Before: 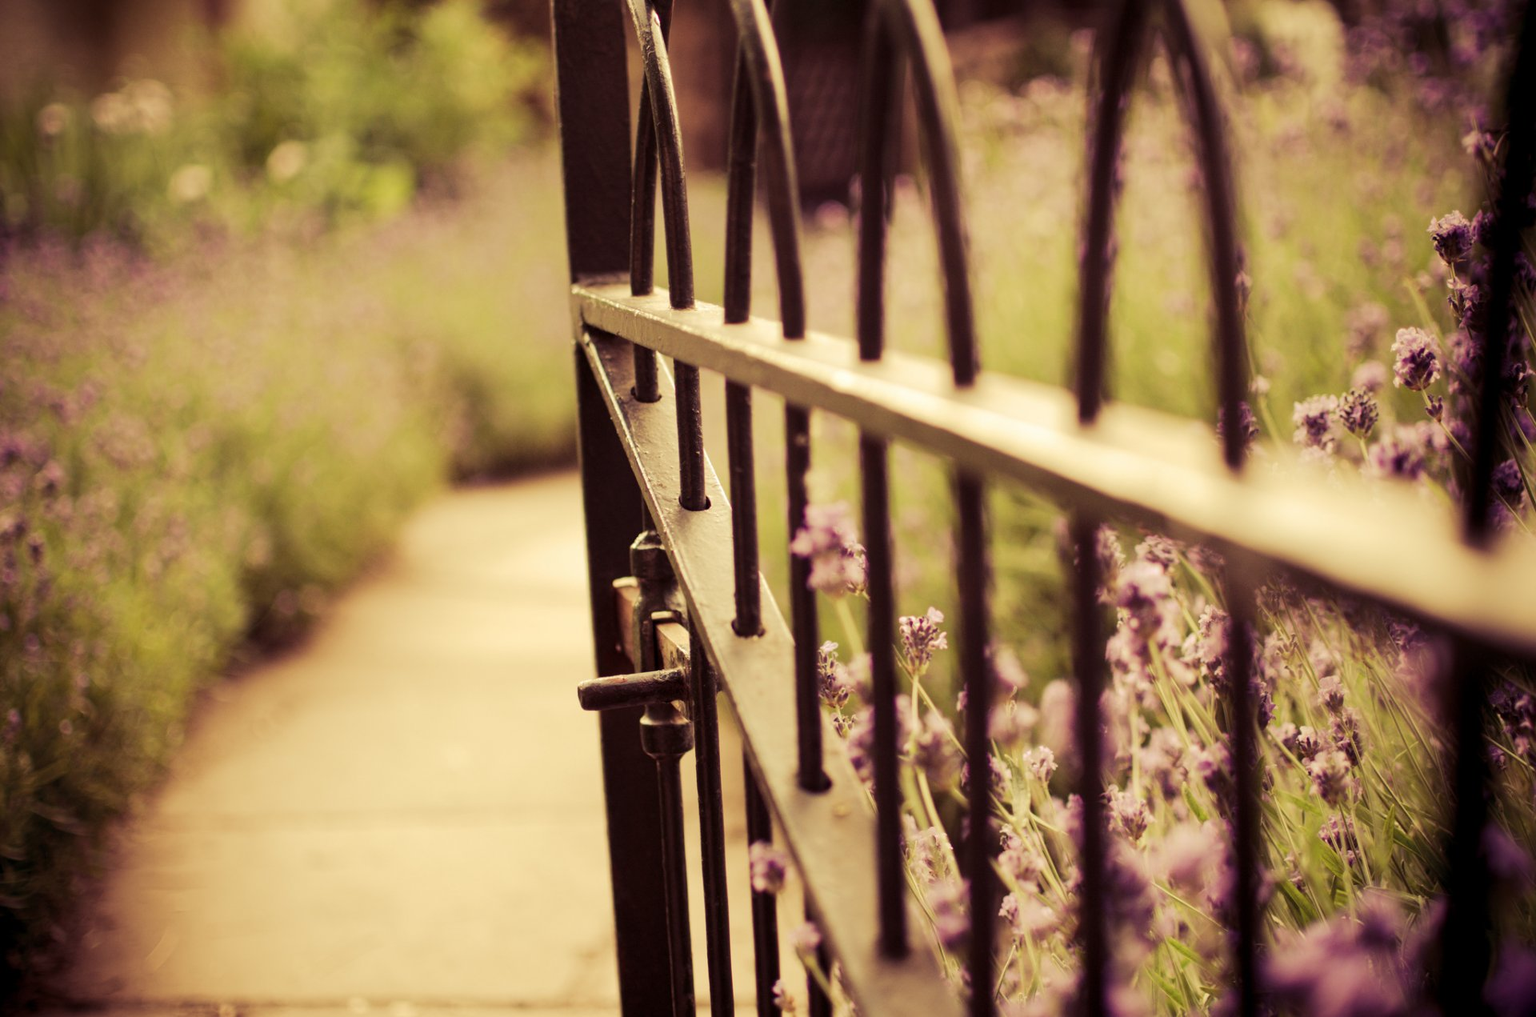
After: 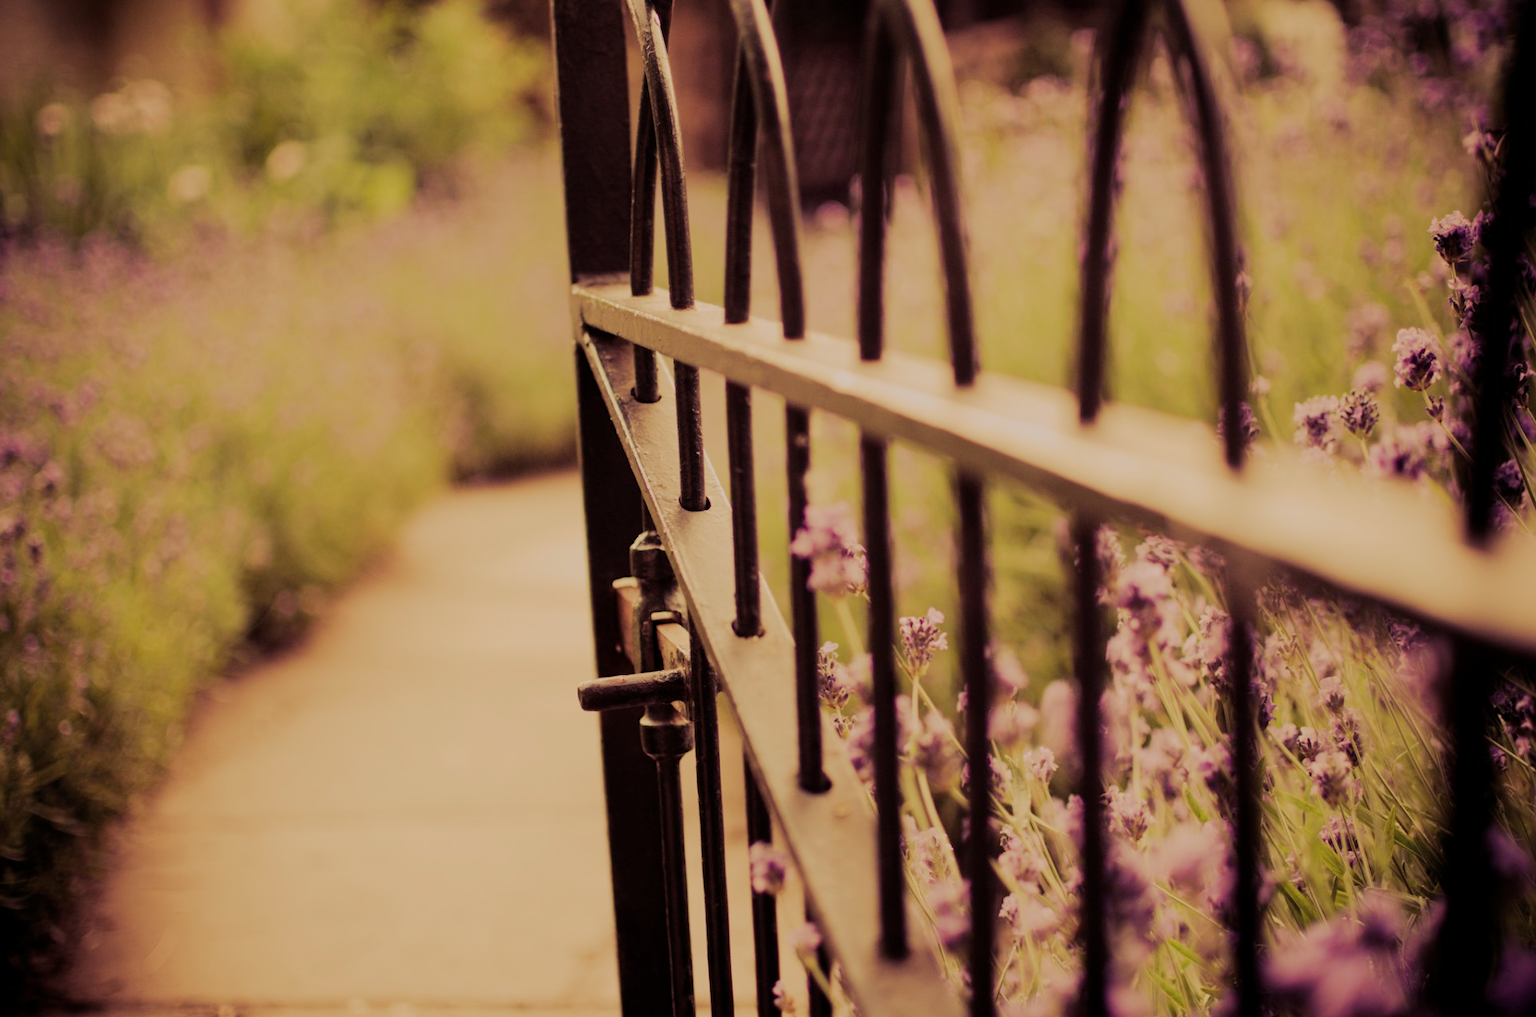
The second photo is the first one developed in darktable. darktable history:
color correction: highlights a* 7.49, highlights b* 4.24
crop and rotate: left 0.08%, bottom 0.011%
filmic rgb: black relative exposure -6.95 EV, white relative exposure 5.64 EV, hardness 2.86
color balance rgb: perceptual saturation grading › global saturation -0.059%, contrast -10.46%
